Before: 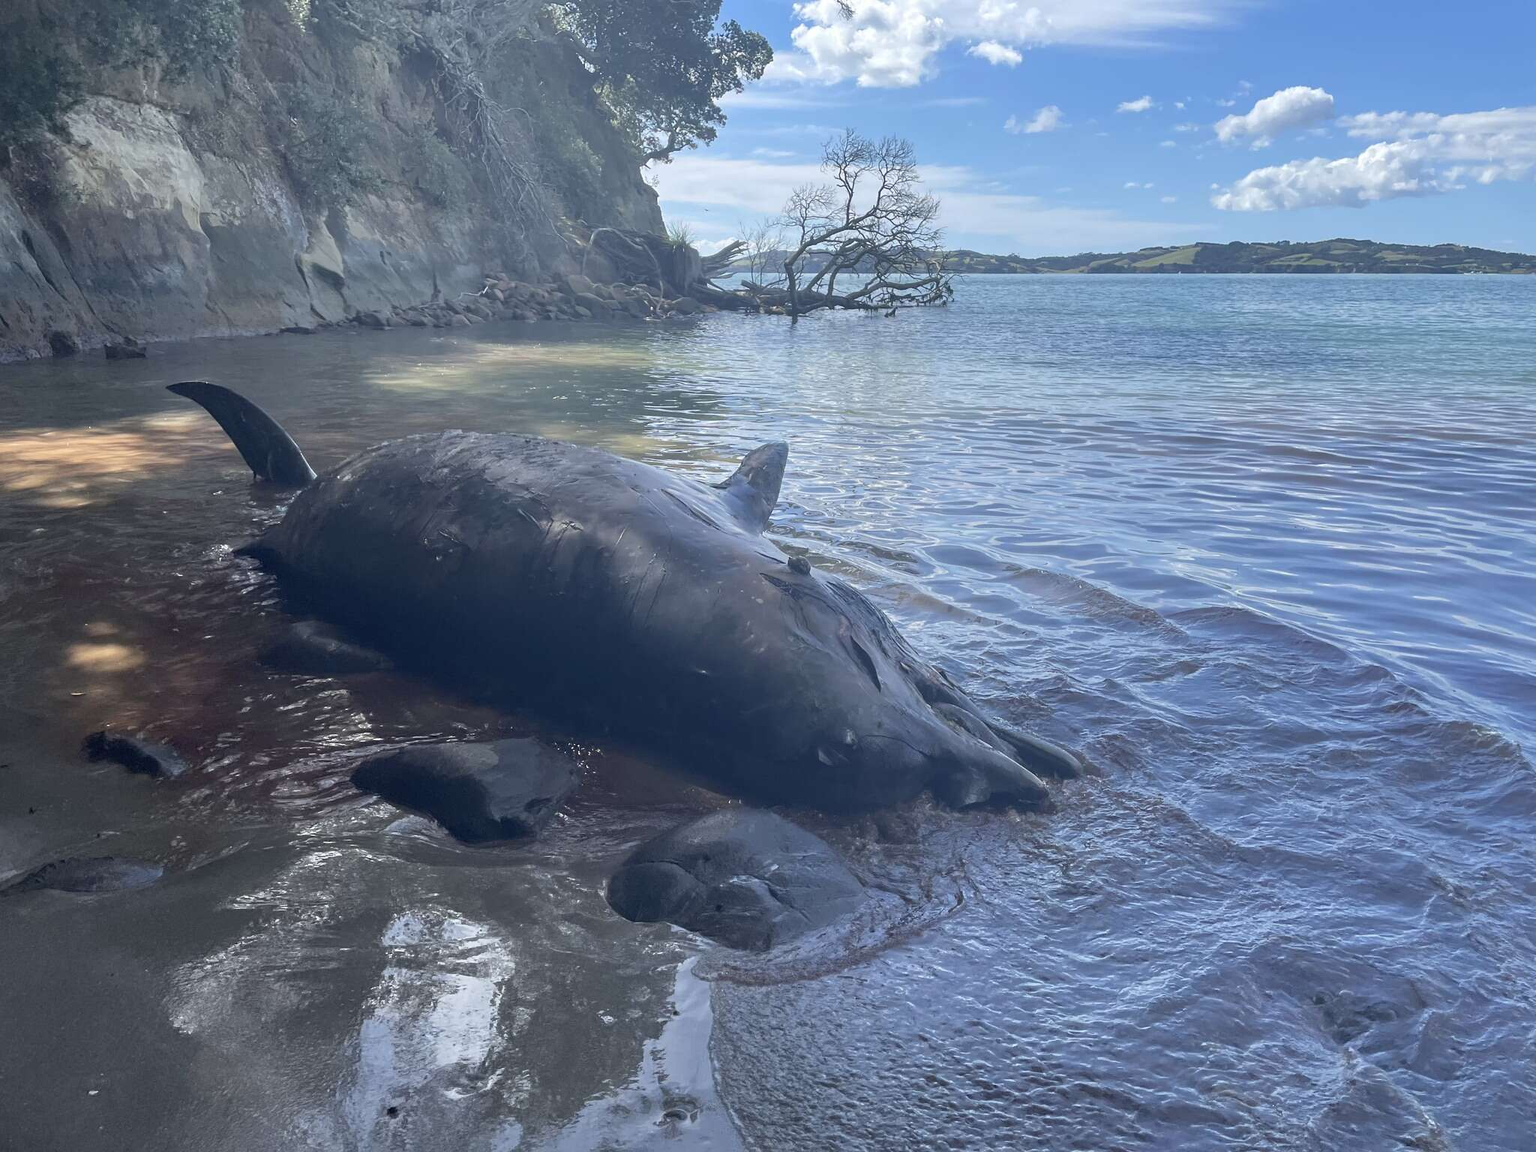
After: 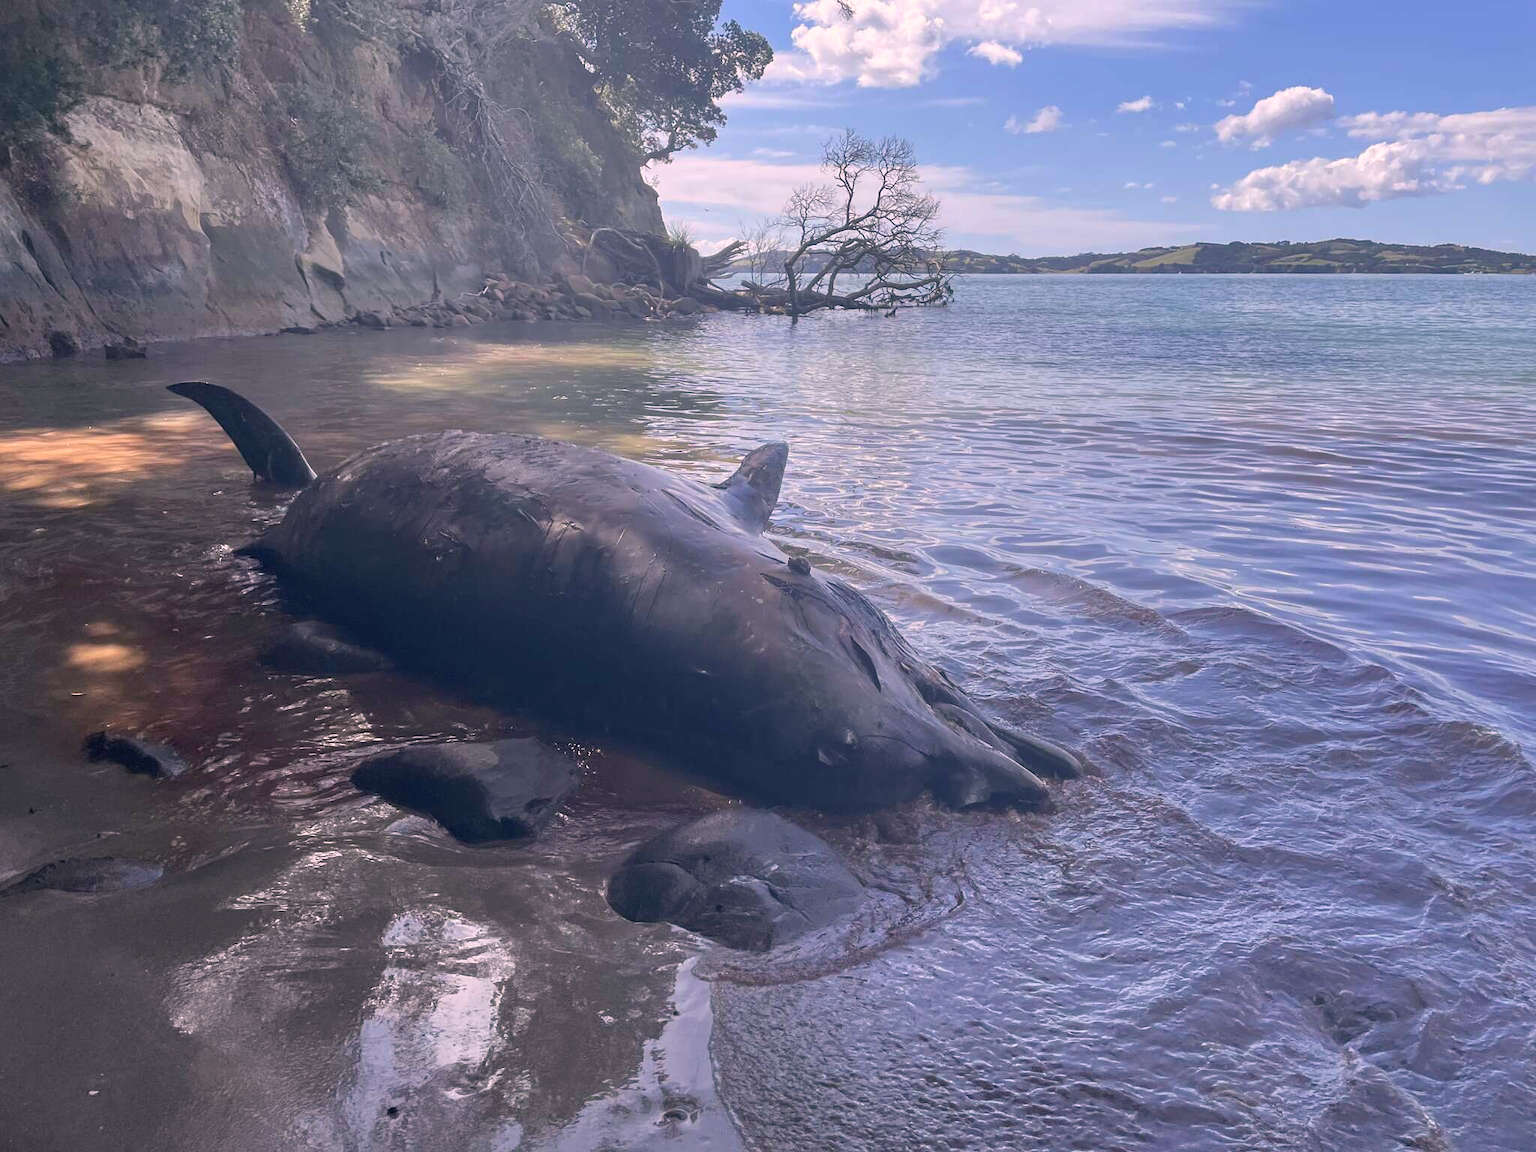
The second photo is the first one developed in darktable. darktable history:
color correction: highlights a* 14.6, highlights b* 4.85
